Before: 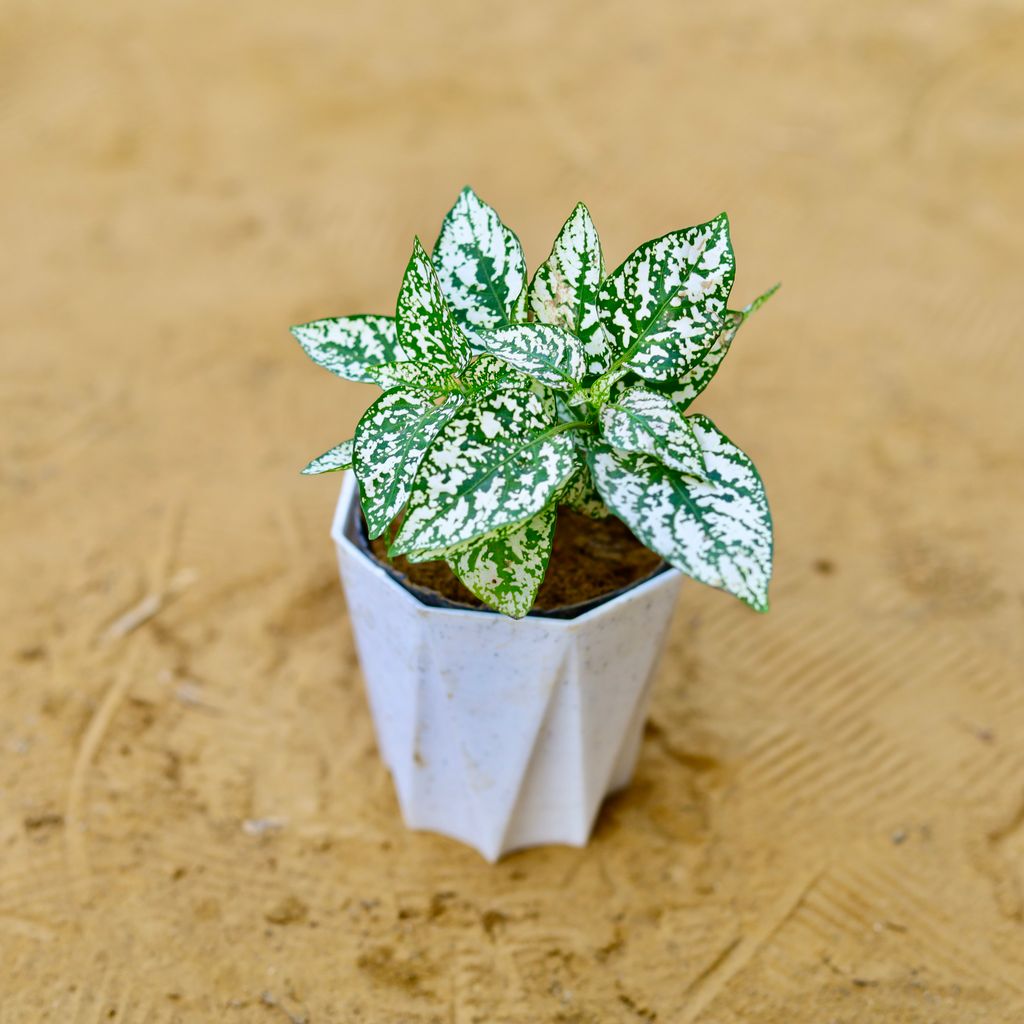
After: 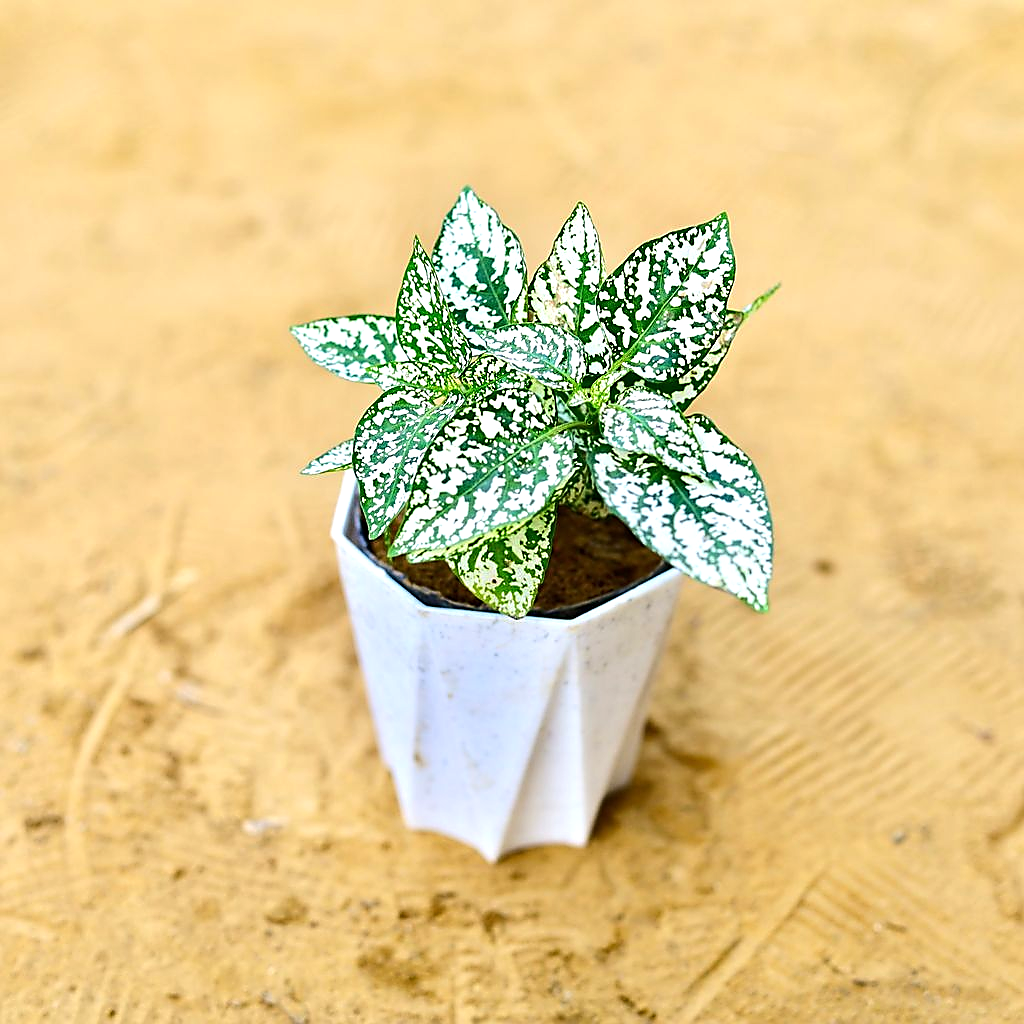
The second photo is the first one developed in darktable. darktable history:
sharpen: radius 1.361, amount 1.25, threshold 0.677
tone equalizer: -8 EV 0.001 EV, -7 EV -0.003 EV, -6 EV 0.004 EV, -5 EV -0.048 EV, -4 EV -0.135 EV, -3 EV -0.191 EV, -2 EV 0.226 EV, -1 EV 0.708 EV, +0 EV 0.472 EV
